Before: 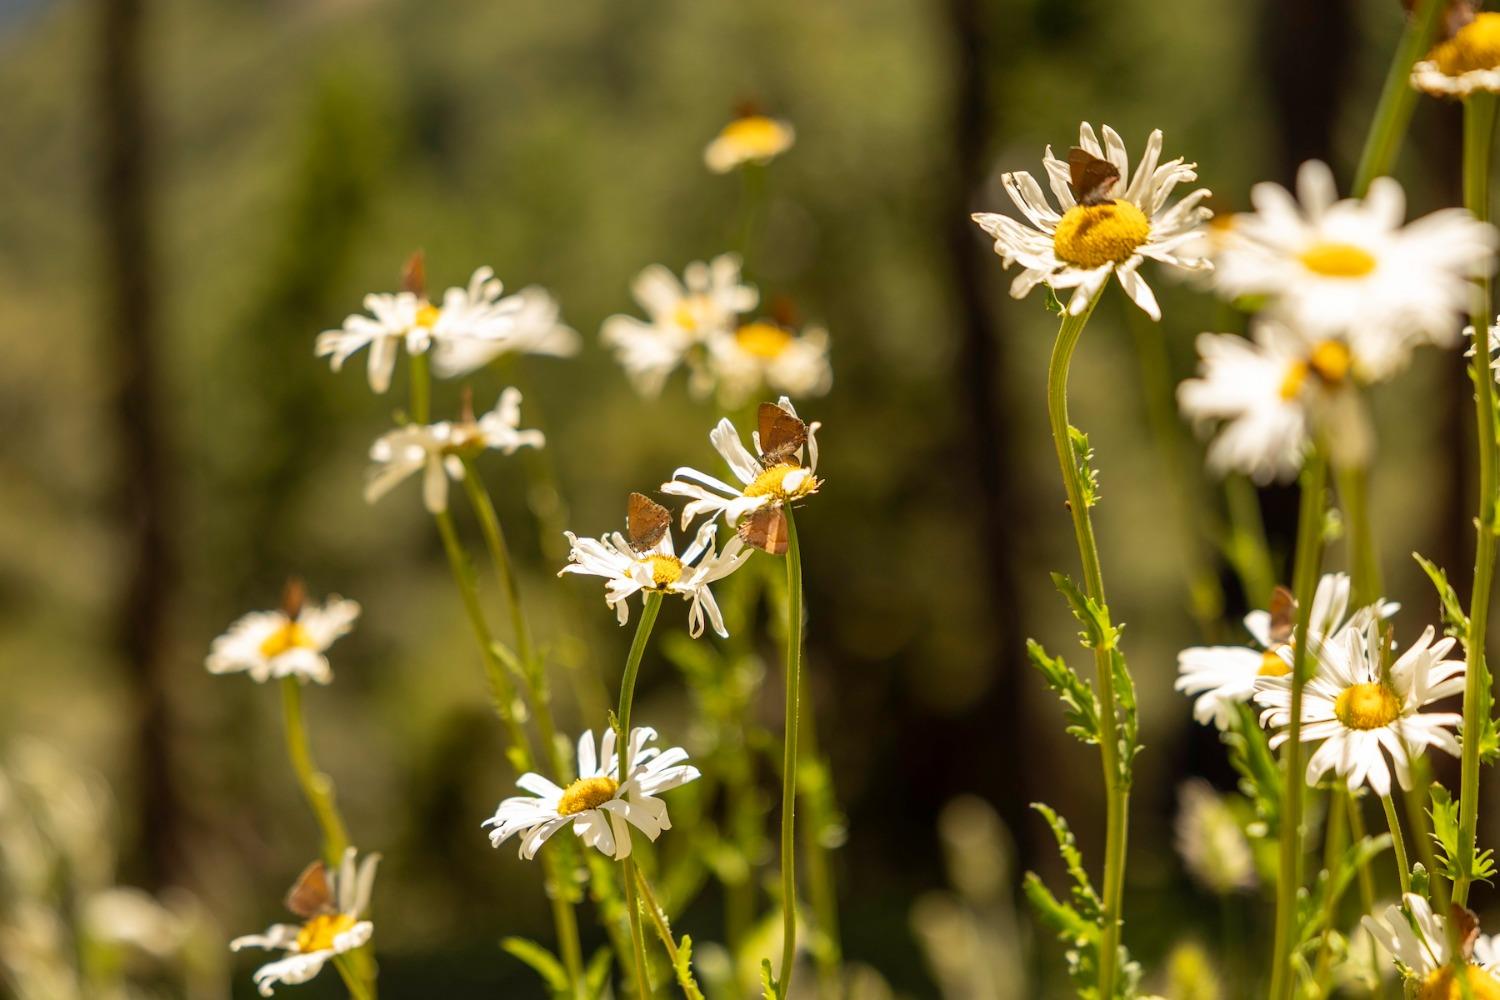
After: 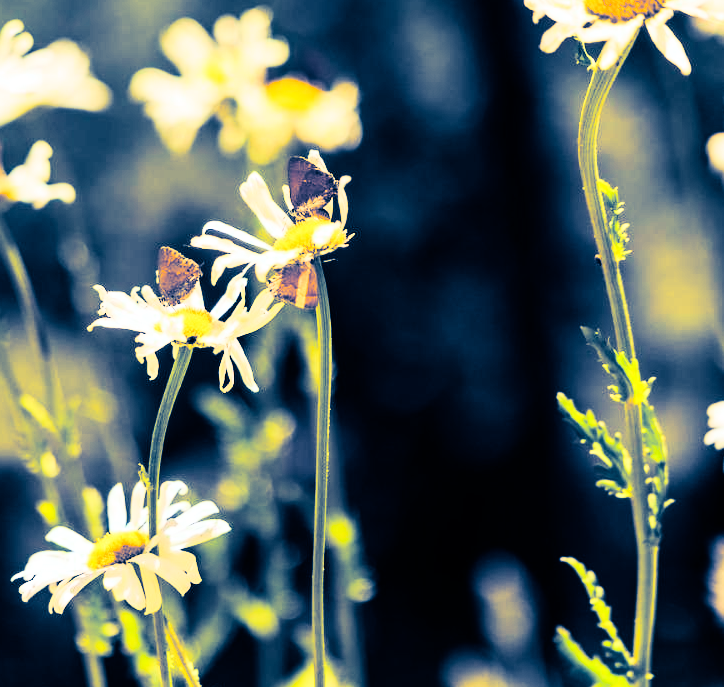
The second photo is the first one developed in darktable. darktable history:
rgb curve: curves: ch0 [(0, 0) (0.21, 0.15) (0.24, 0.21) (0.5, 0.75) (0.75, 0.96) (0.89, 0.99) (1, 1)]; ch1 [(0, 0.02) (0.21, 0.13) (0.25, 0.2) (0.5, 0.67) (0.75, 0.9) (0.89, 0.97) (1, 1)]; ch2 [(0, 0.02) (0.21, 0.13) (0.25, 0.2) (0.5, 0.67) (0.75, 0.9) (0.89, 0.97) (1, 1)], compensate middle gray true
split-toning: shadows › hue 226.8°, shadows › saturation 1, highlights › saturation 0, balance -61.41
crop: left 31.379%, top 24.658%, right 20.326%, bottom 6.628%
white balance: red 0.982, blue 1.018
